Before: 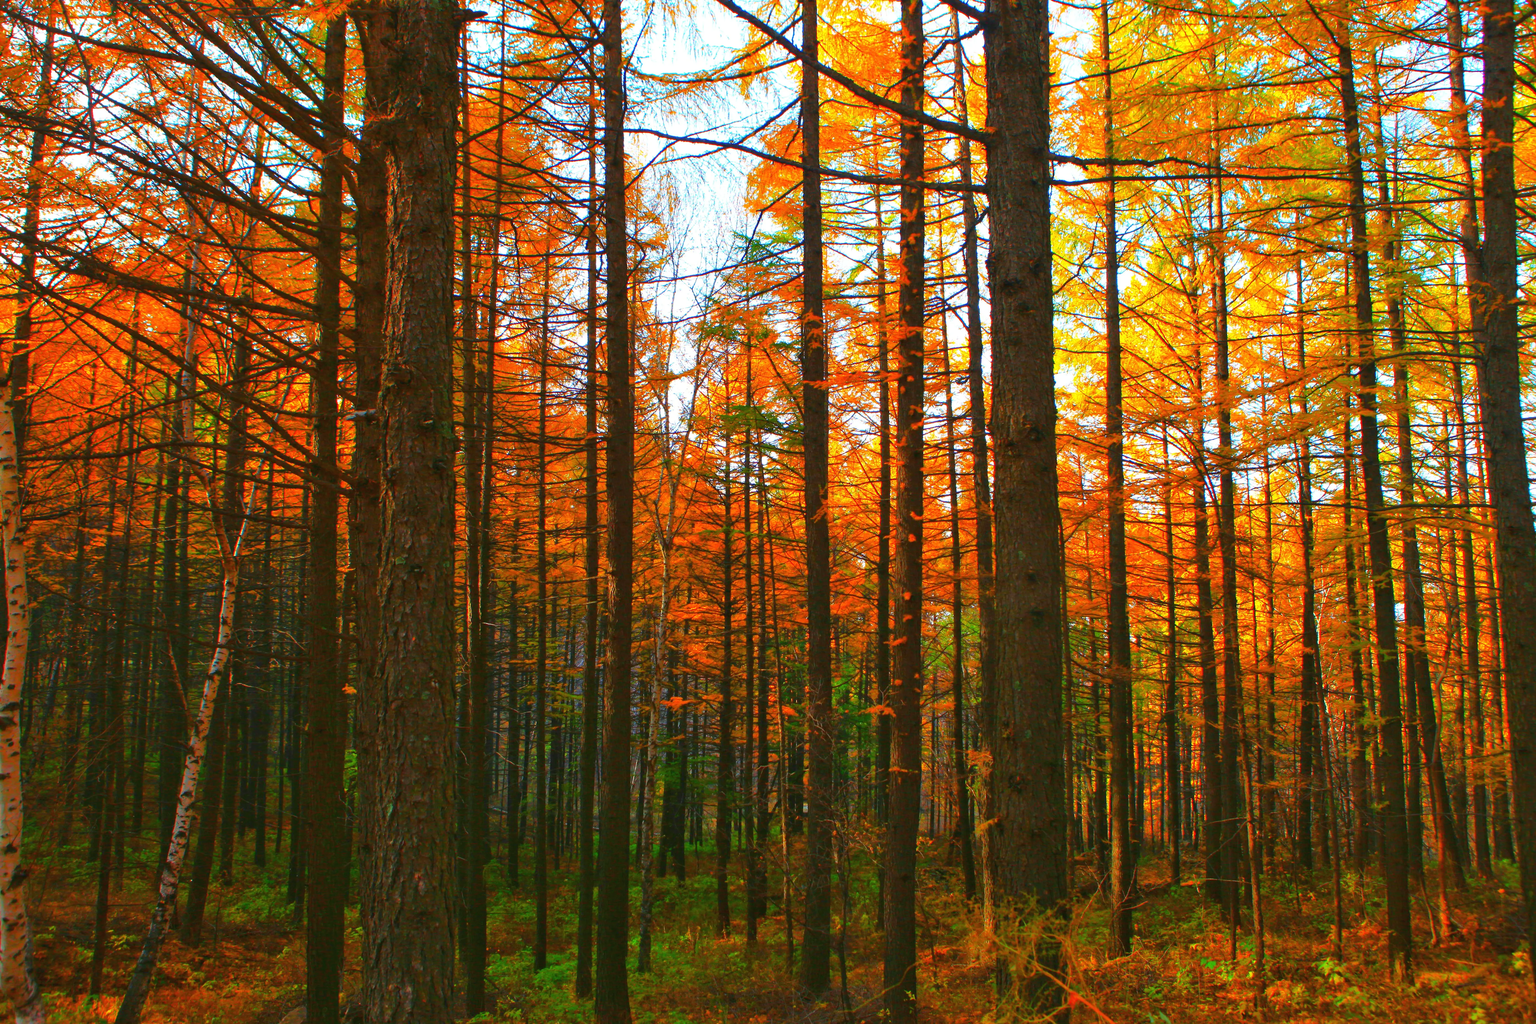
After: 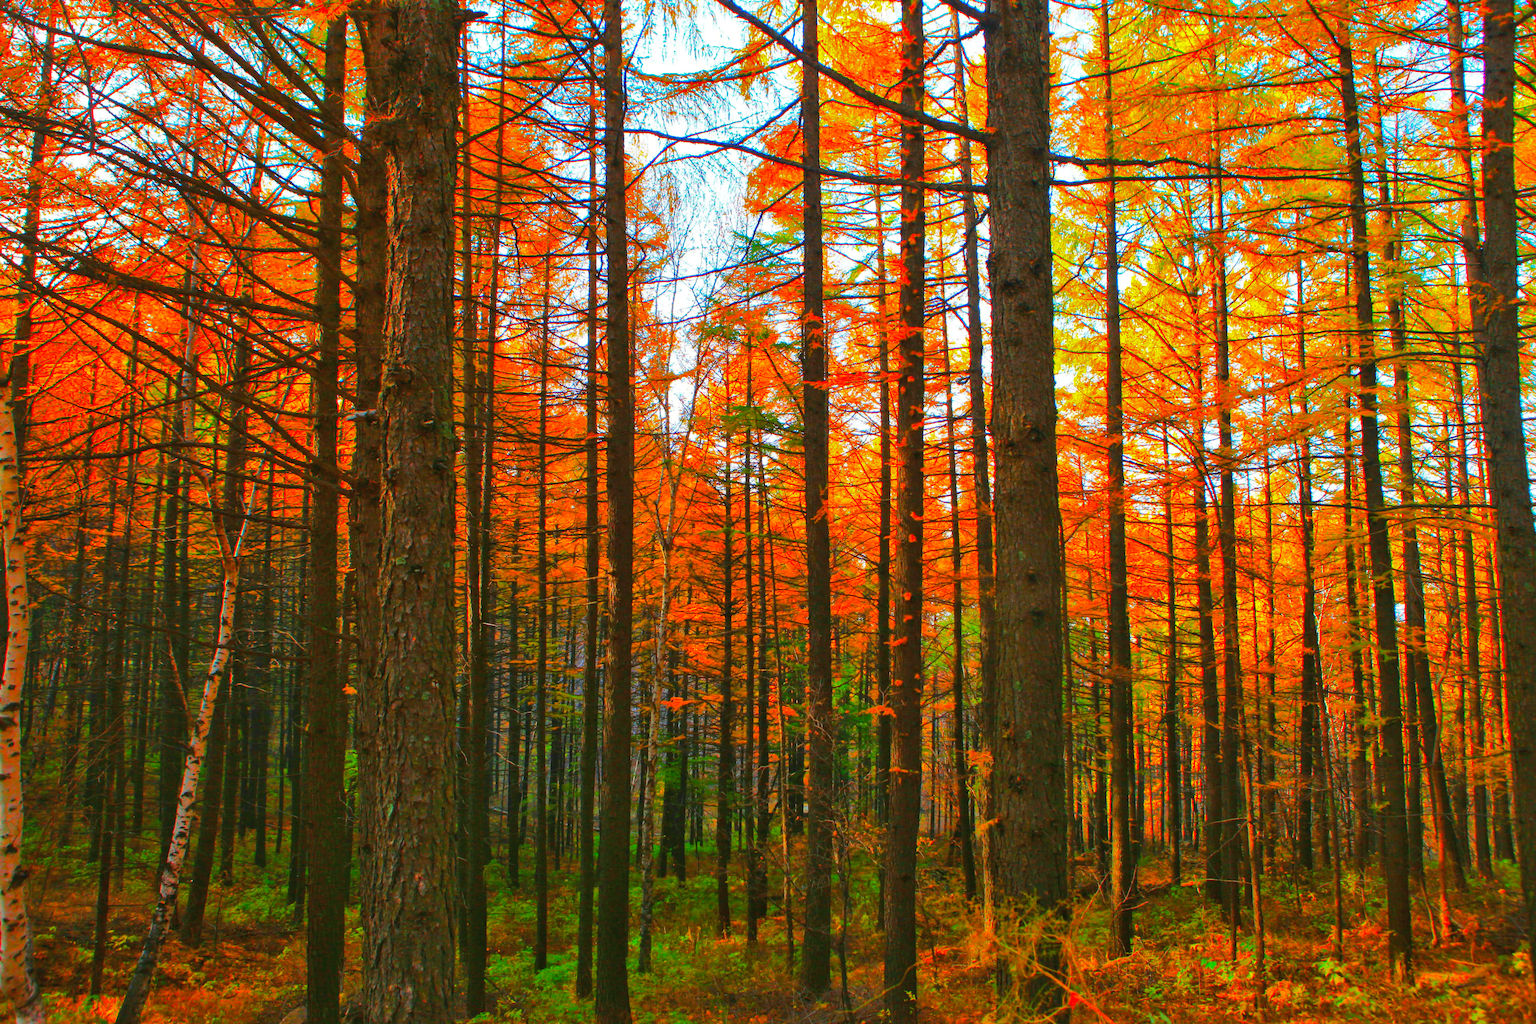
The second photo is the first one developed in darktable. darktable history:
shadows and highlights: shadows 39.5, highlights -59.75
tone curve: curves: ch0 [(0, 0.019) (0.066, 0.054) (0.184, 0.184) (0.369, 0.417) (0.501, 0.586) (0.617, 0.71) (0.743, 0.787) (0.997, 0.997)]; ch1 [(0, 0) (0.187, 0.156) (0.388, 0.372) (0.437, 0.428) (0.474, 0.472) (0.499, 0.5) (0.521, 0.514) (0.548, 0.567) (0.6, 0.629) (0.82, 0.831) (1, 1)]; ch2 [(0, 0) (0.234, 0.227) (0.352, 0.372) (0.459, 0.484) (0.5, 0.505) (0.518, 0.516) (0.529, 0.541) (0.56, 0.594) (0.607, 0.644) (0.74, 0.771) (0.858, 0.873) (0.999, 0.994)], color space Lab, linked channels, preserve colors none
color correction: highlights b* -0.028, saturation 1.12
